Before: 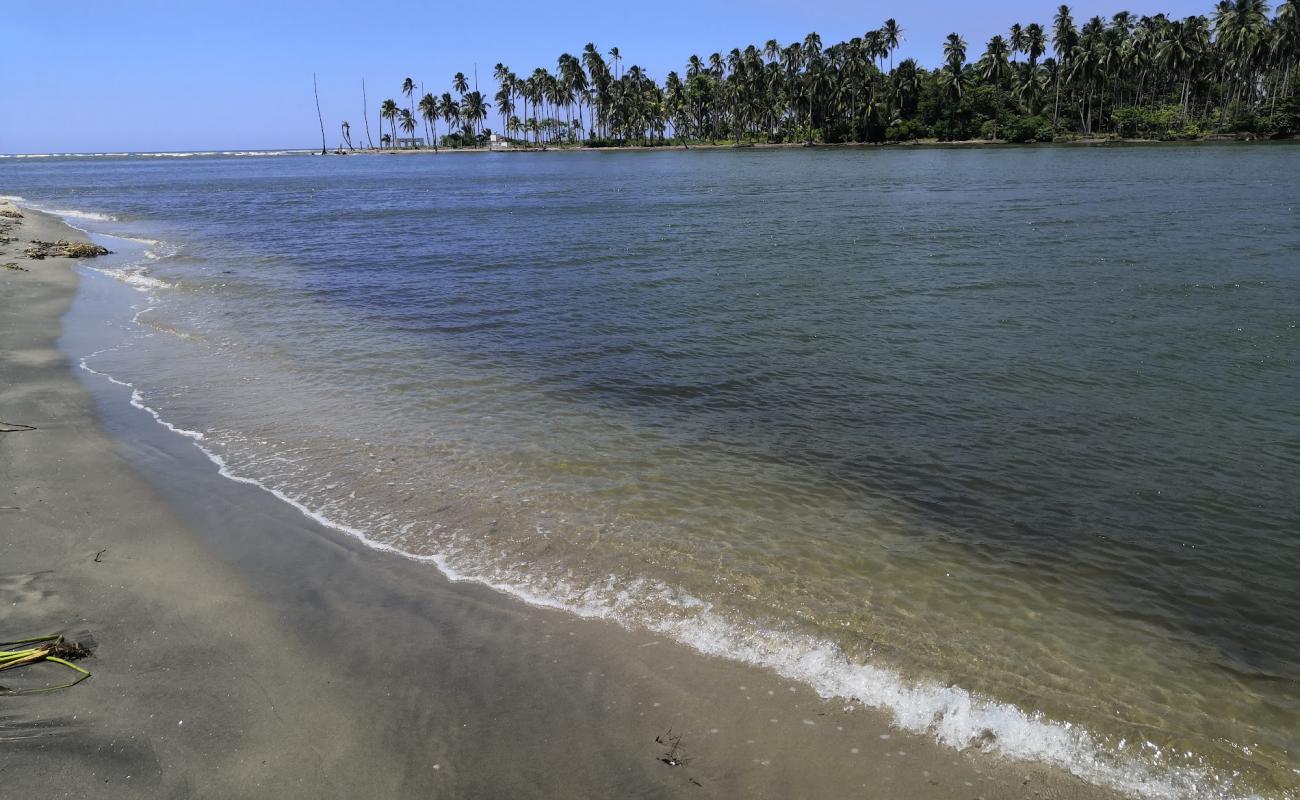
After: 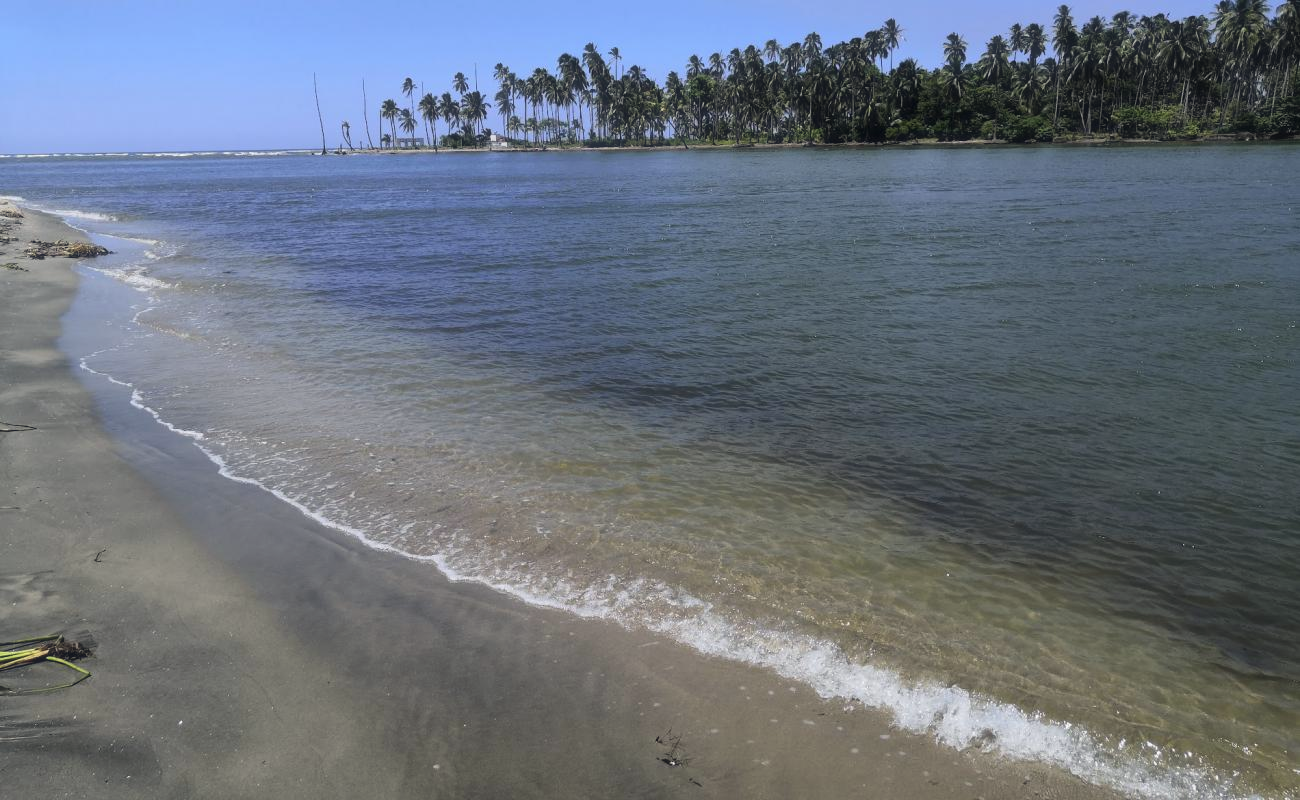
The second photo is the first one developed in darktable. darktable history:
haze removal: strength -0.1, compatibility mode true
